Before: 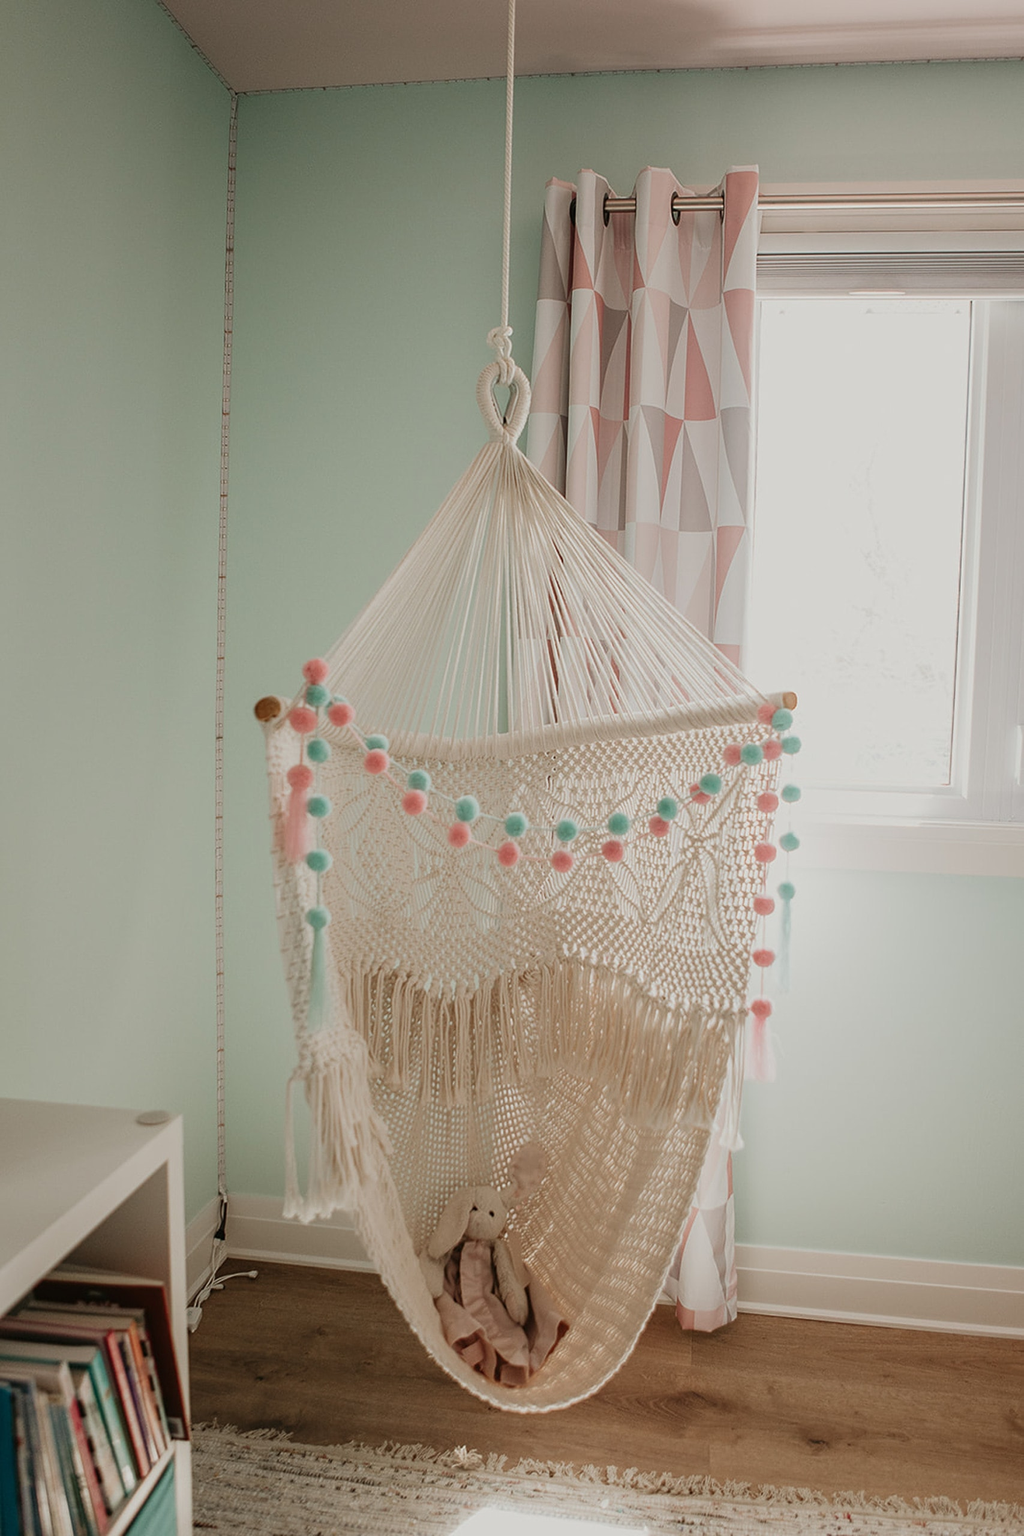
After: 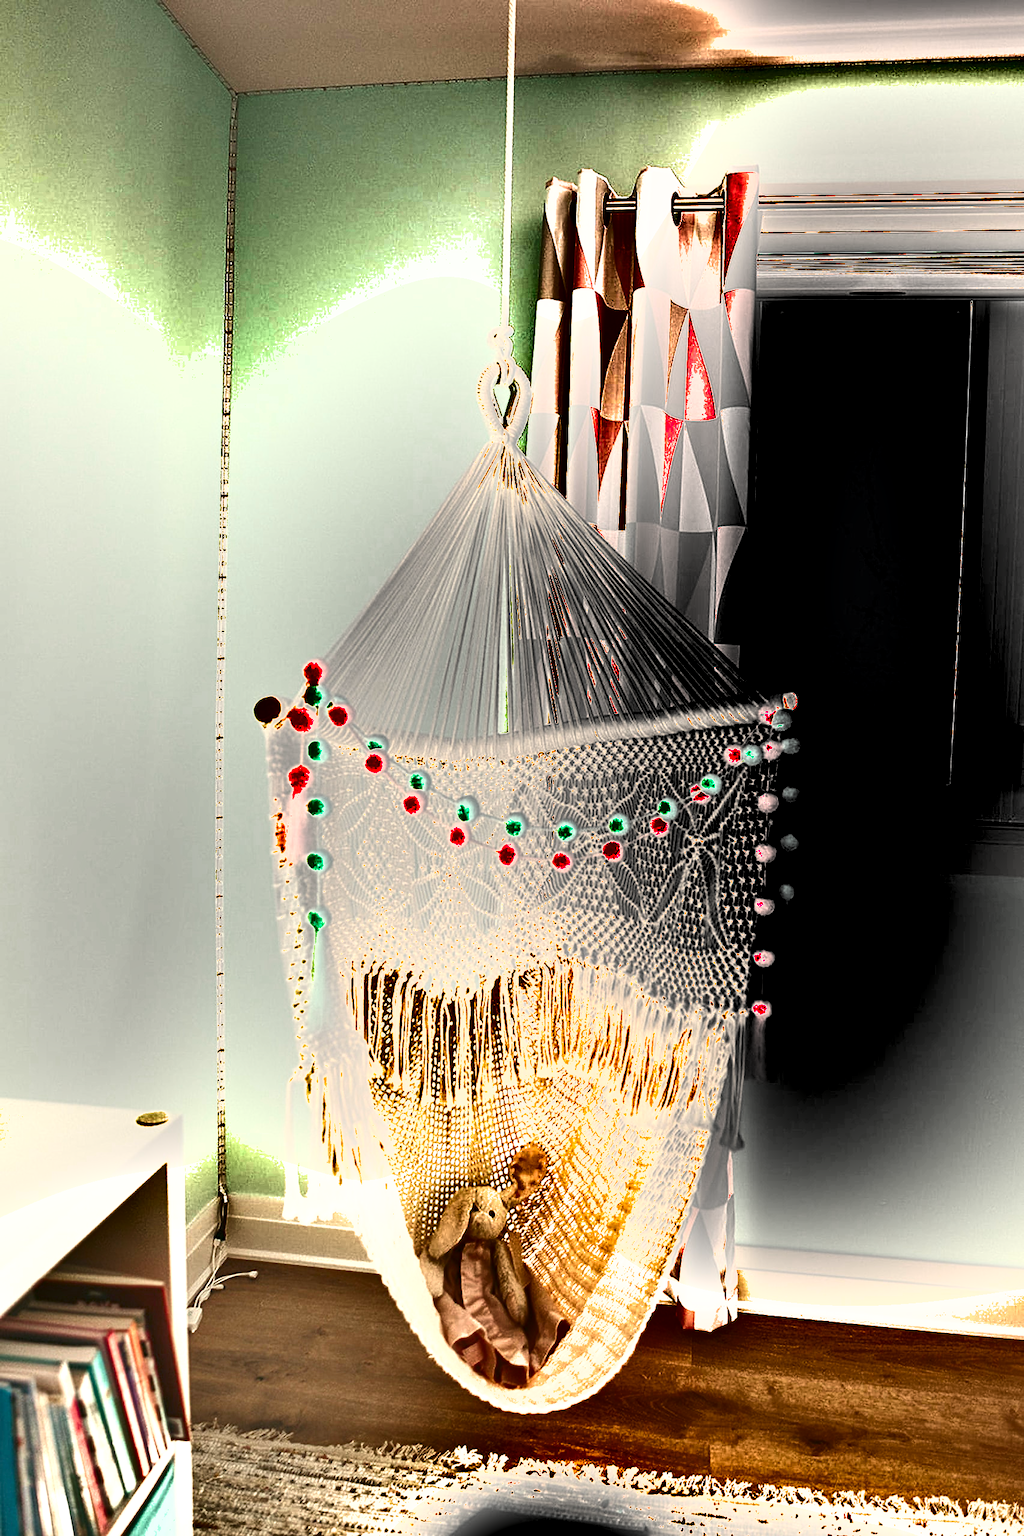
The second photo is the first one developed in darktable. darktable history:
exposure: exposure 2.003 EV, compensate highlight preservation false
shadows and highlights: shadows 20.91, highlights -82.73, soften with gaussian
